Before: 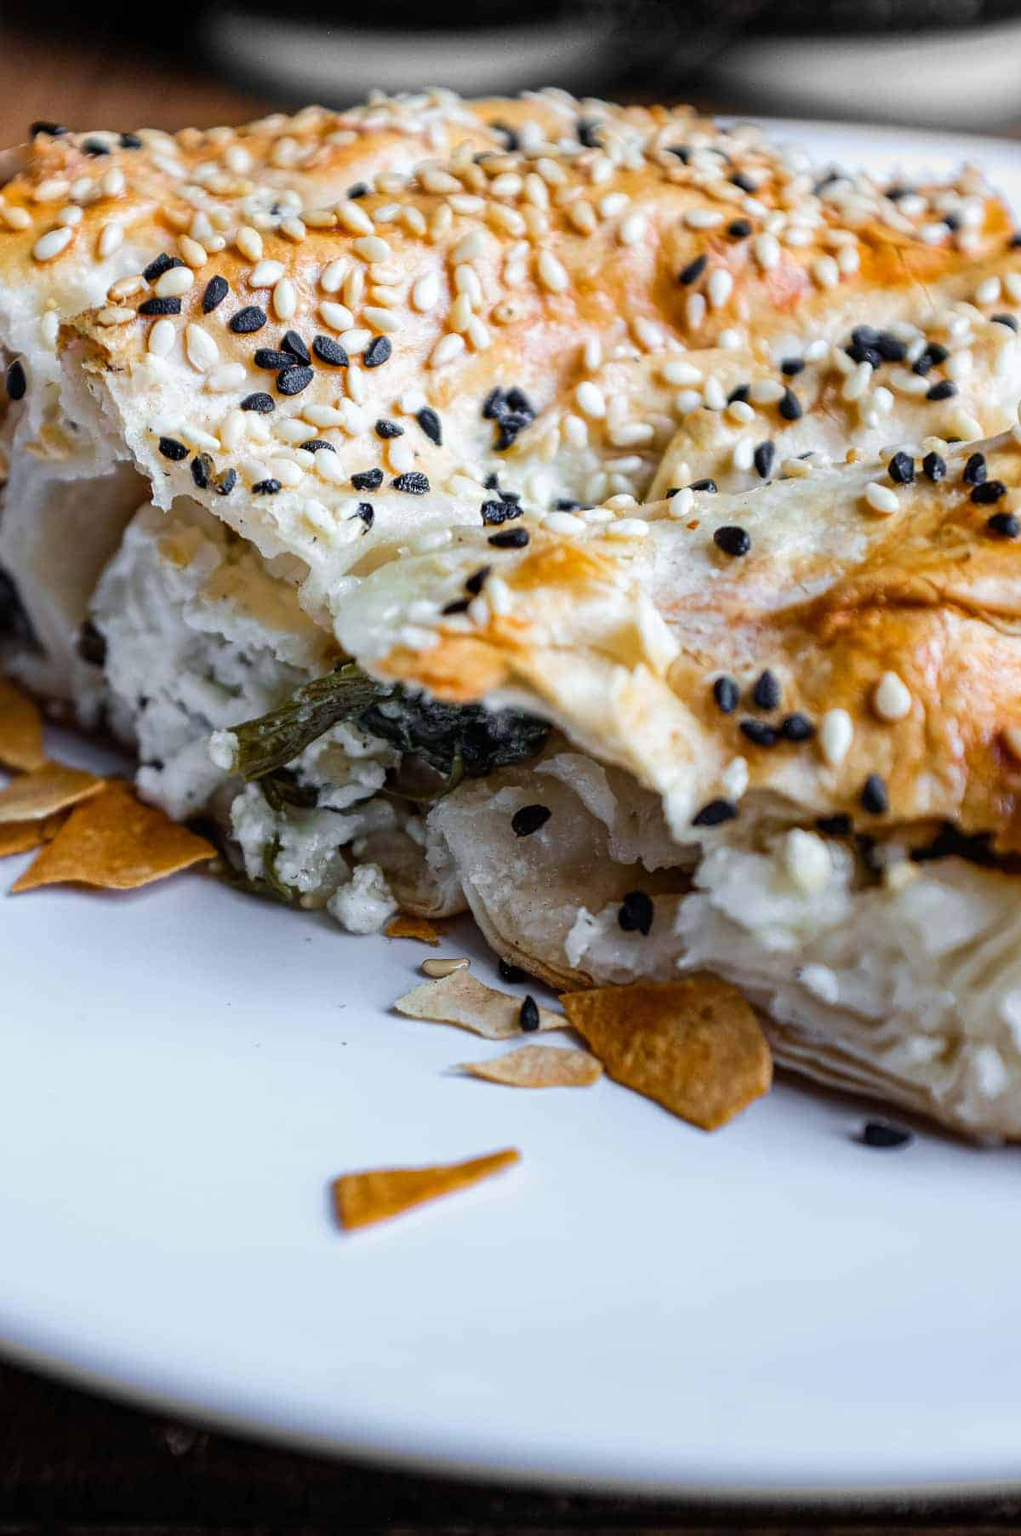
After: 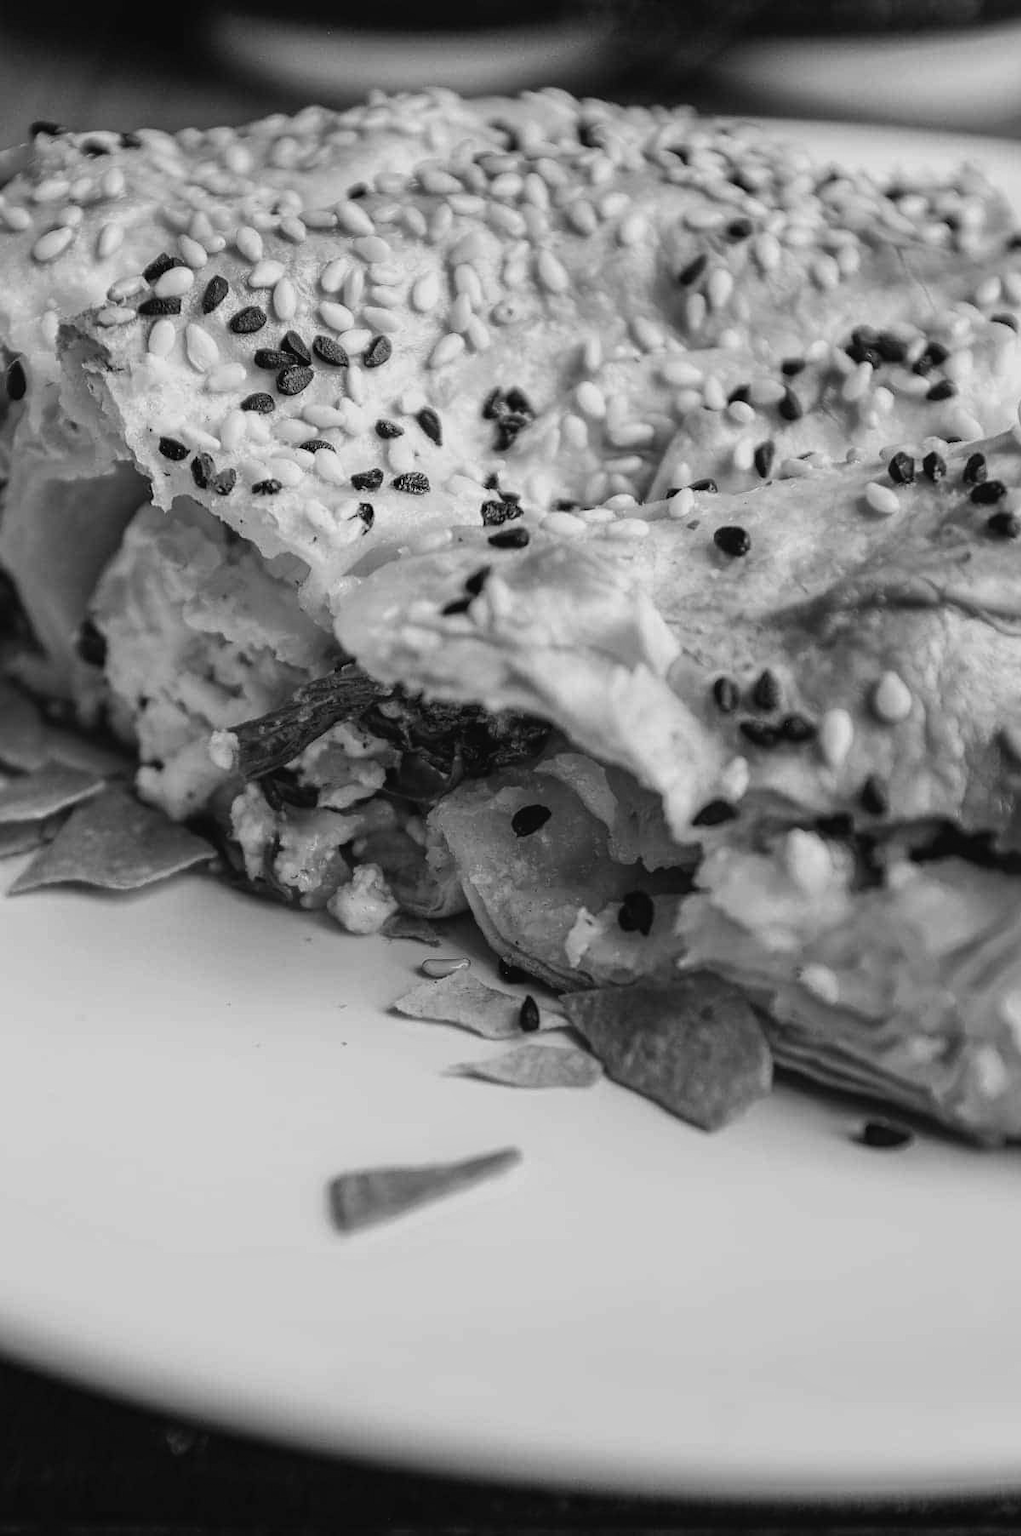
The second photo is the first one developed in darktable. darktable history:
contrast brightness saturation: contrast -0.08, brightness -0.04, saturation -0.11
monochrome: a 14.95, b -89.96
